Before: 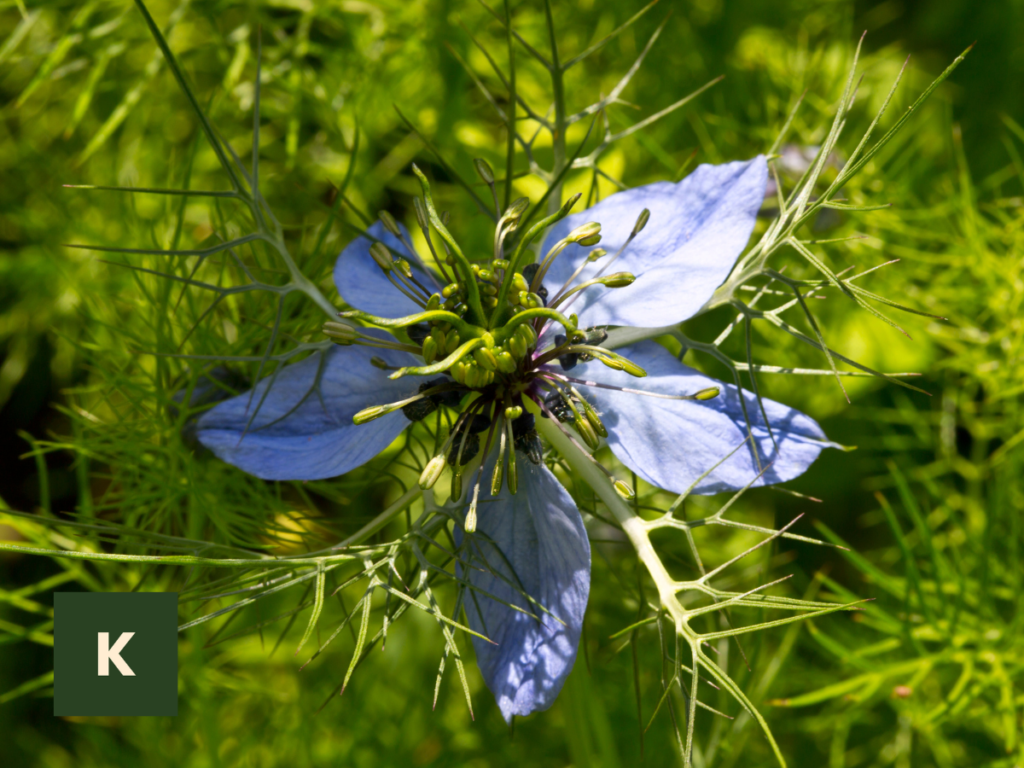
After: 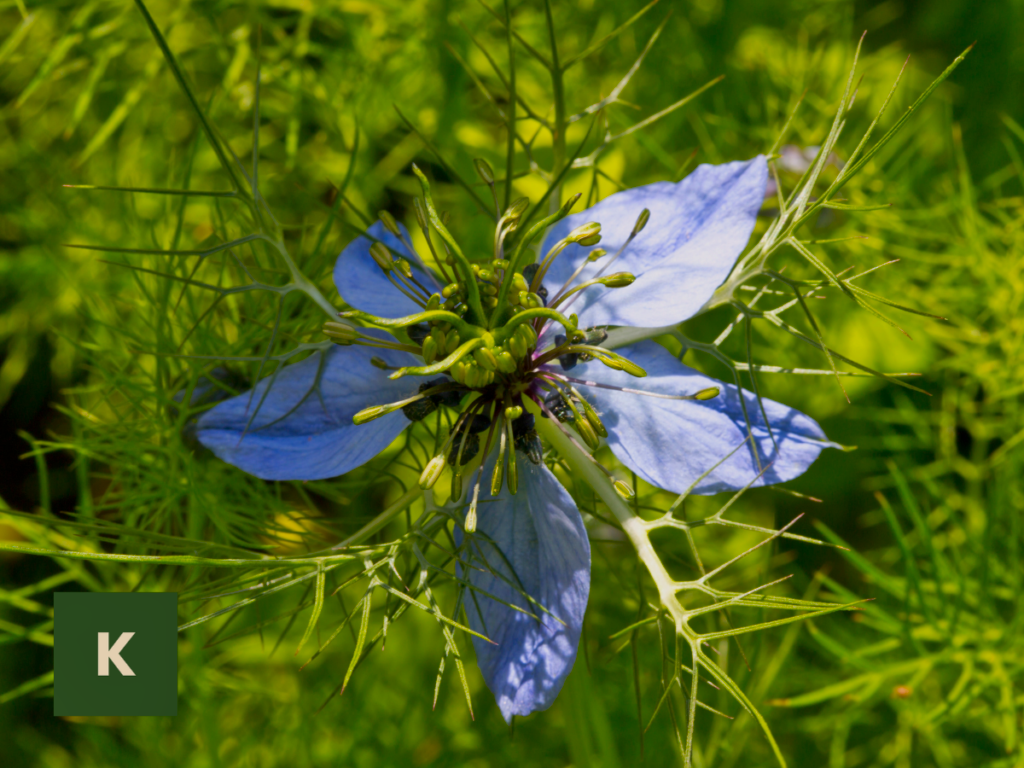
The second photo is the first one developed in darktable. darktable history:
base curve: curves: ch0 [(0, 0) (0.989, 0.992)], preserve colors none
tone equalizer: -8 EV 0.25 EV, -7 EV 0.417 EV, -6 EV 0.417 EV, -5 EV 0.25 EV, -3 EV -0.25 EV, -2 EV -0.417 EV, -1 EV -0.417 EV, +0 EV -0.25 EV, edges refinement/feathering 500, mask exposure compensation -1.57 EV, preserve details guided filter
color balance rgb: perceptual saturation grading › global saturation 20%, global vibrance 20%
